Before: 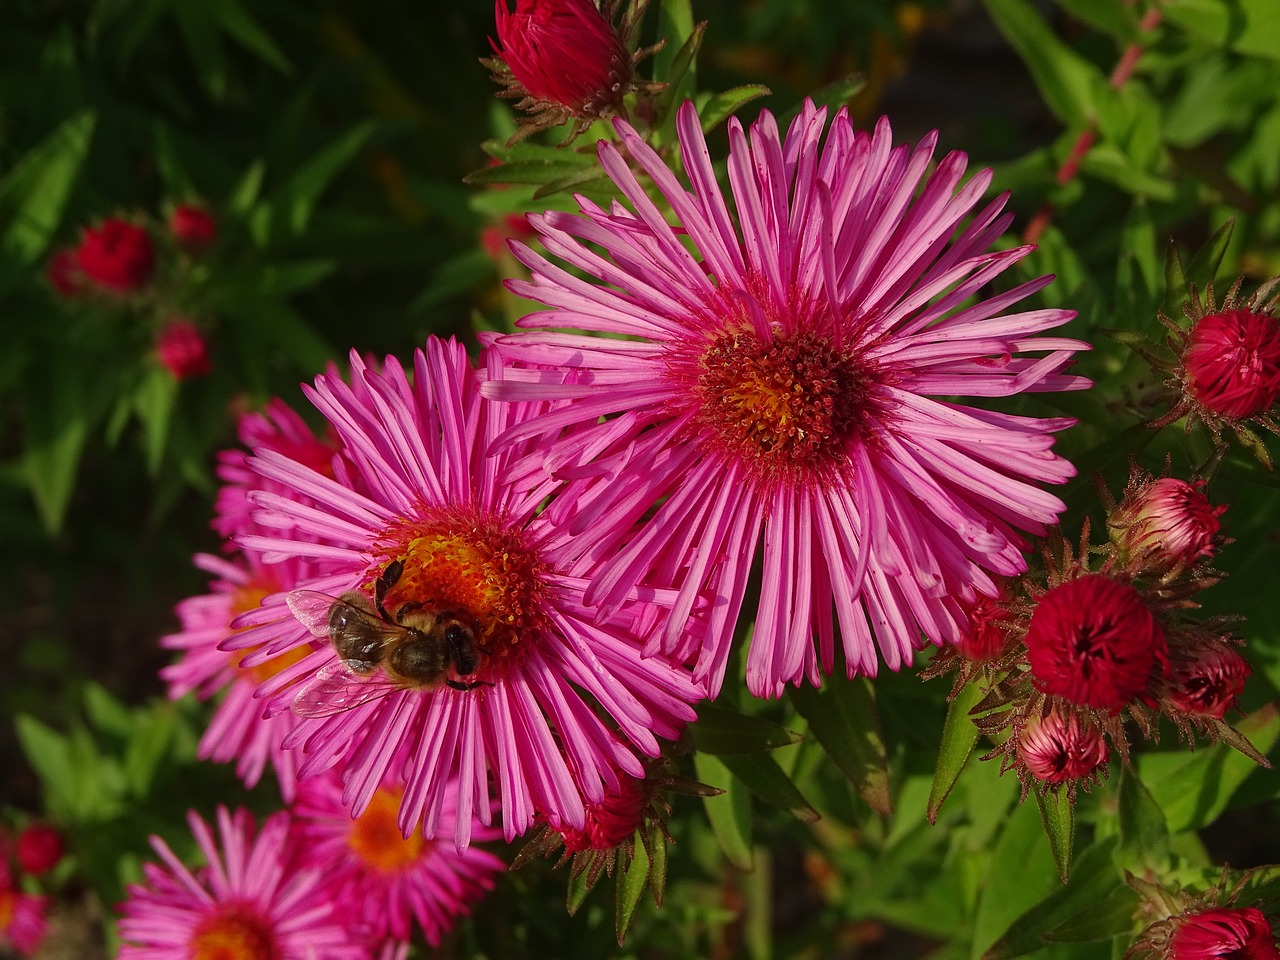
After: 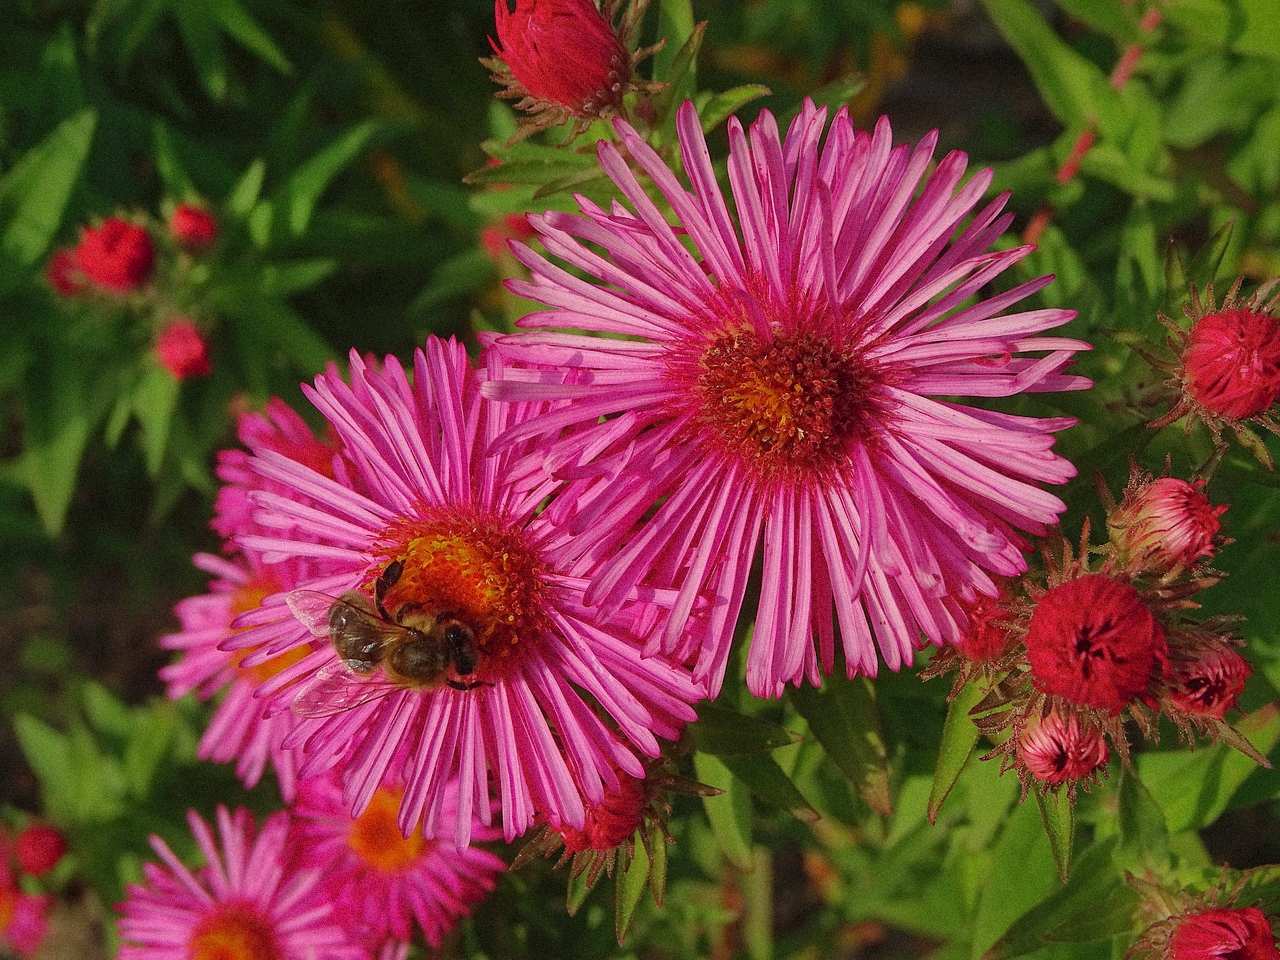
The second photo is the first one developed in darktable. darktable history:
grain: mid-tones bias 0%
shadows and highlights: shadows 60, highlights -60
